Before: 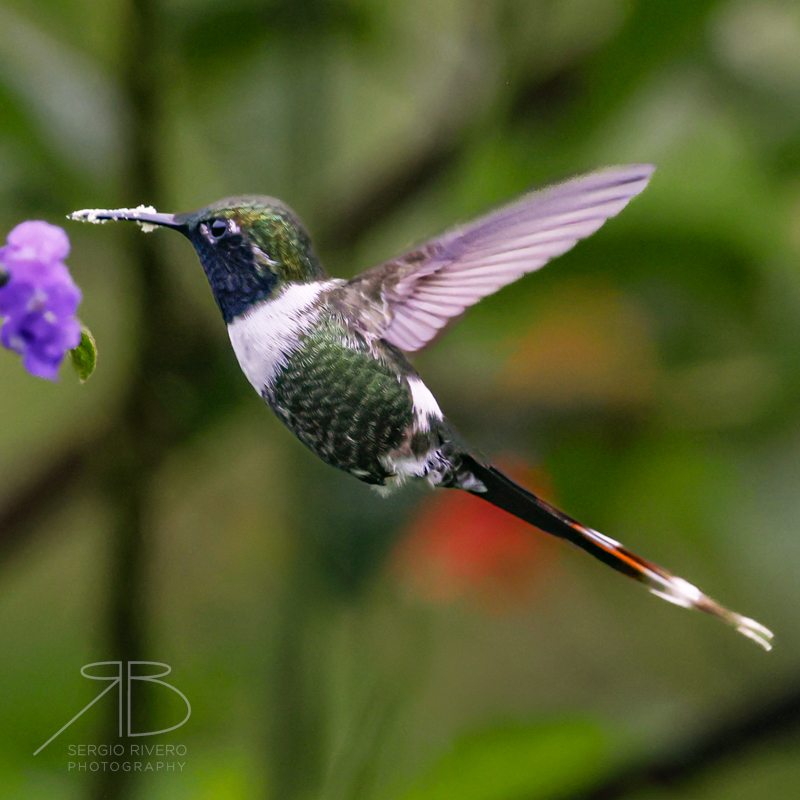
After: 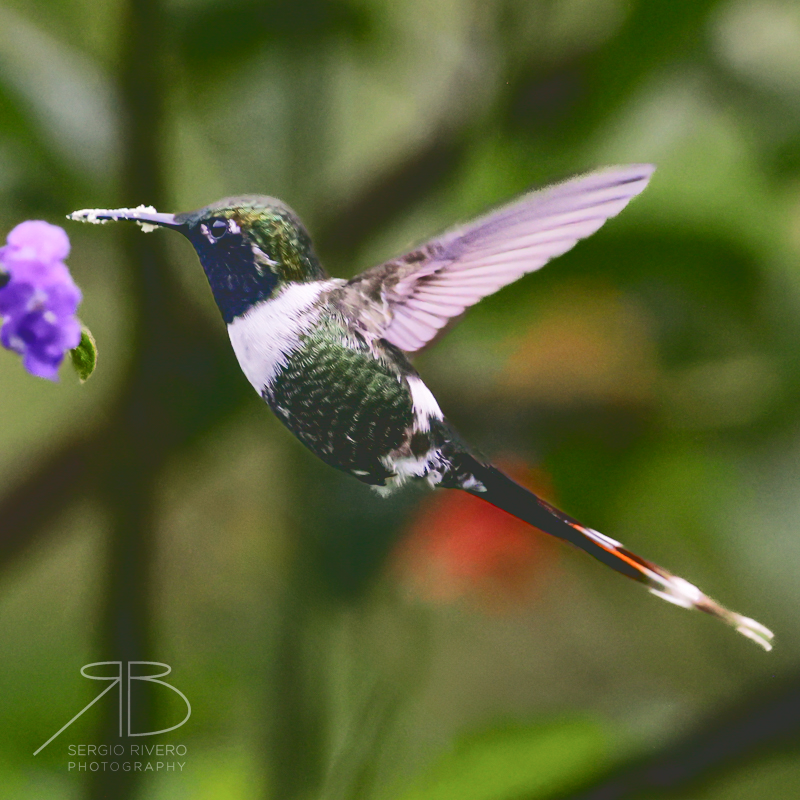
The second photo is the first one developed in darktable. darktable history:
tone curve: curves: ch0 [(0, 0) (0.003, 0.195) (0.011, 0.196) (0.025, 0.196) (0.044, 0.196) (0.069, 0.196) (0.1, 0.196) (0.136, 0.197) (0.177, 0.207) (0.224, 0.224) (0.277, 0.268) (0.335, 0.336) (0.399, 0.424) (0.468, 0.533) (0.543, 0.632) (0.623, 0.715) (0.709, 0.789) (0.801, 0.85) (0.898, 0.906) (1, 1)], color space Lab, independent channels, preserve colors none
